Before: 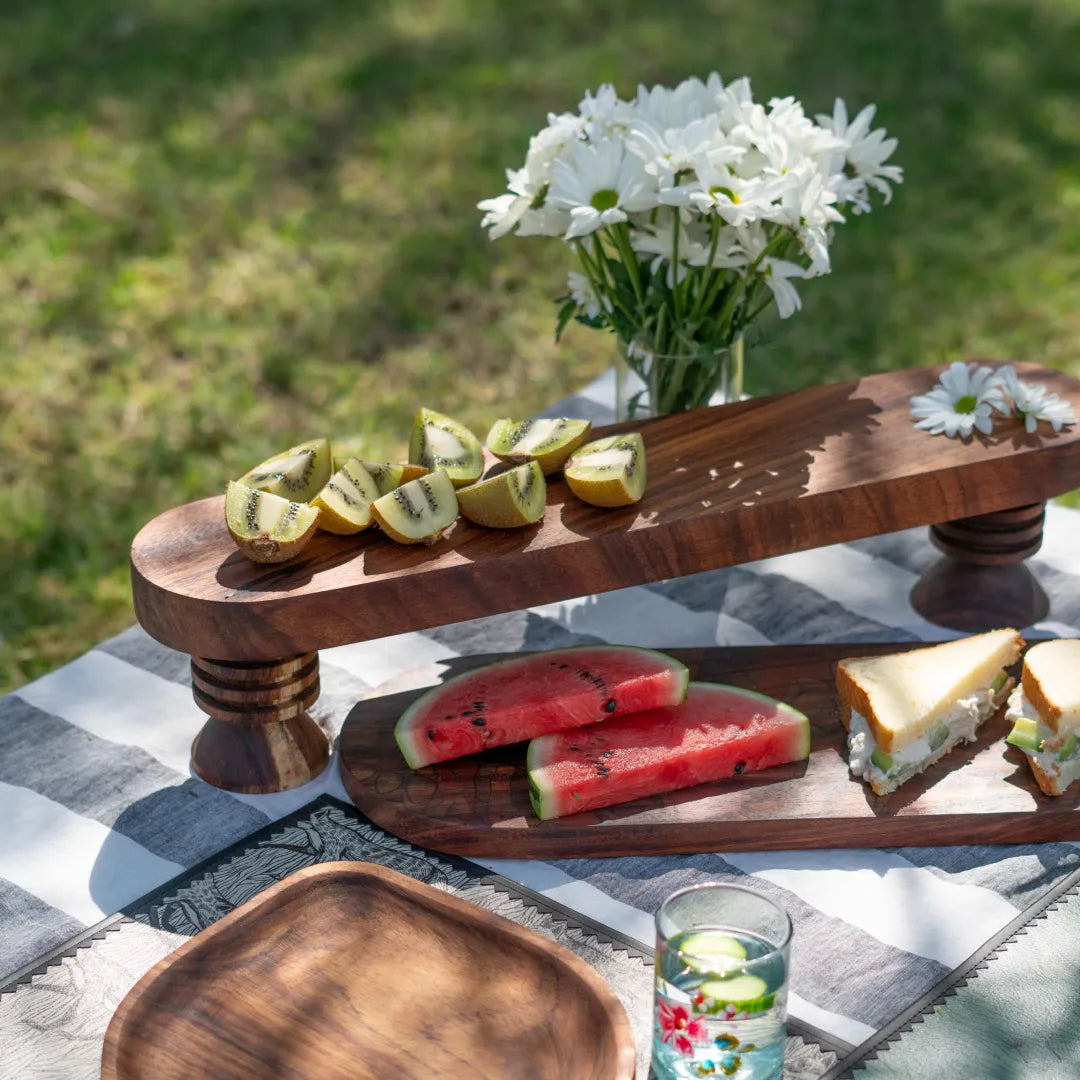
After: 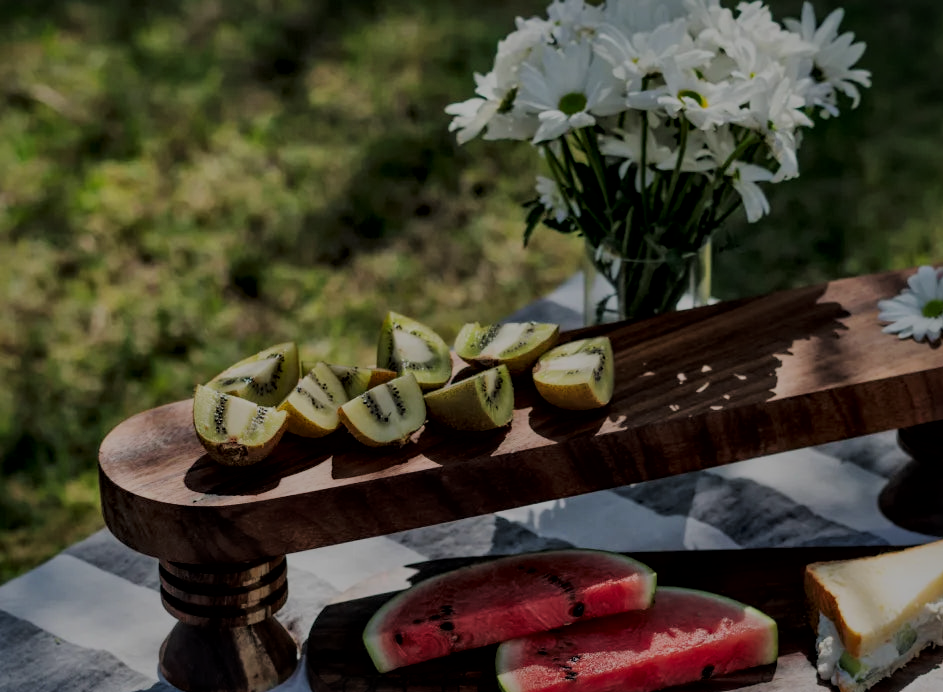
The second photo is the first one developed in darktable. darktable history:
tone equalizer: -8 EV -1.97 EV, -7 EV -1.98 EV, -6 EV -2 EV, -5 EV -1.97 EV, -4 EV -2 EV, -3 EV -2 EV, -2 EV -1.99 EV, -1 EV -1.62 EV, +0 EV -1.98 EV
crop: left 2.981%, top 8.892%, right 9.627%, bottom 26.996%
filmic rgb: black relative exposure -7.16 EV, white relative exposure 5.37 EV, hardness 3.02
exposure: black level correction -0.001, exposure 0.901 EV, compensate highlight preservation false
tone curve: curves: ch0 [(0, 0) (0.003, 0.019) (0.011, 0.022) (0.025, 0.027) (0.044, 0.037) (0.069, 0.049) (0.1, 0.066) (0.136, 0.091) (0.177, 0.125) (0.224, 0.159) (0.277, 0.206) (0.335, 0.266) (0.399, 0.332) (0.468, 0.411) (0.543, 0.492) (0.623, 0.577) (0.709, 0.668) (0.801, 0.767) (0.898, 0.869) (1, 1)], preserve colors none
local contrast: mode bilateral grid, contrast 26, coarseness 47, detail 152%, midtone range 0.2
